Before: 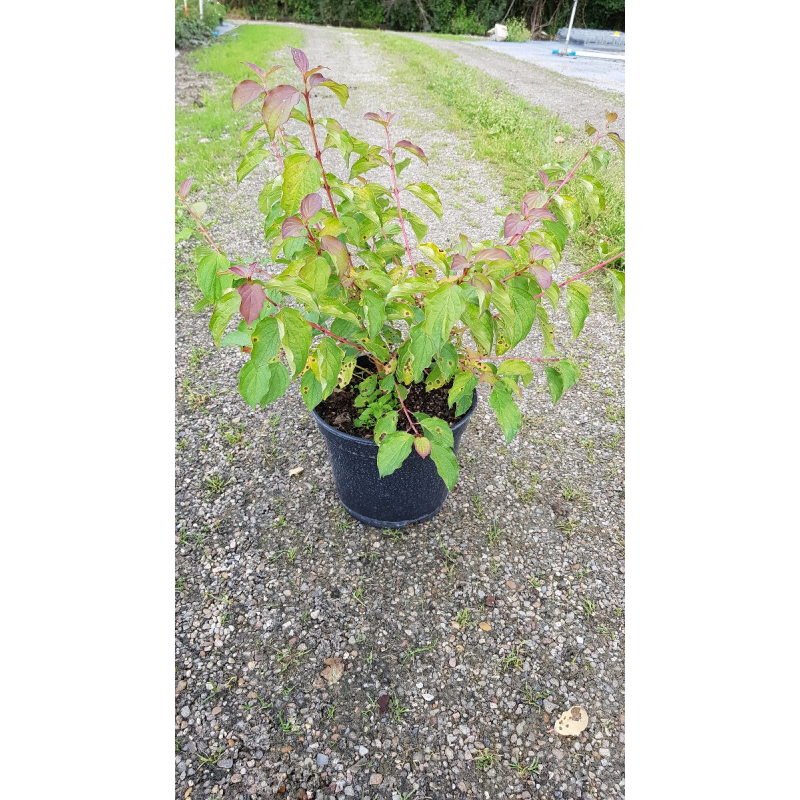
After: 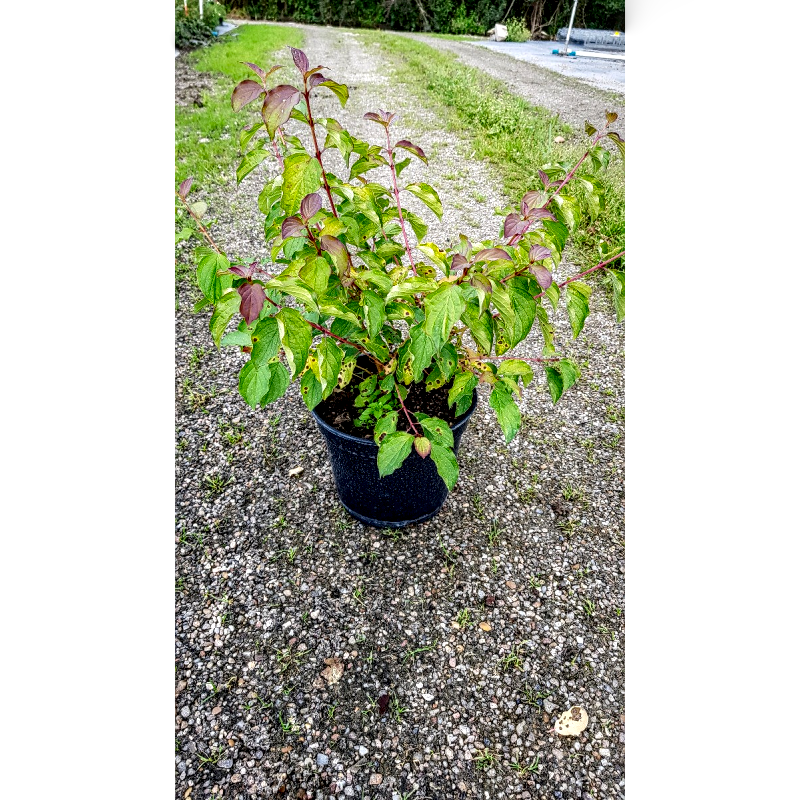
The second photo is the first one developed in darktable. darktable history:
local contrast: highlights 19%, detail 186%
contrast brightness saturation: contrast 0.12, brightness -0.12, saturation 0.2
exposure: black level correction 0.001, exposure 0.014 EV, compensate highlight preservation false
